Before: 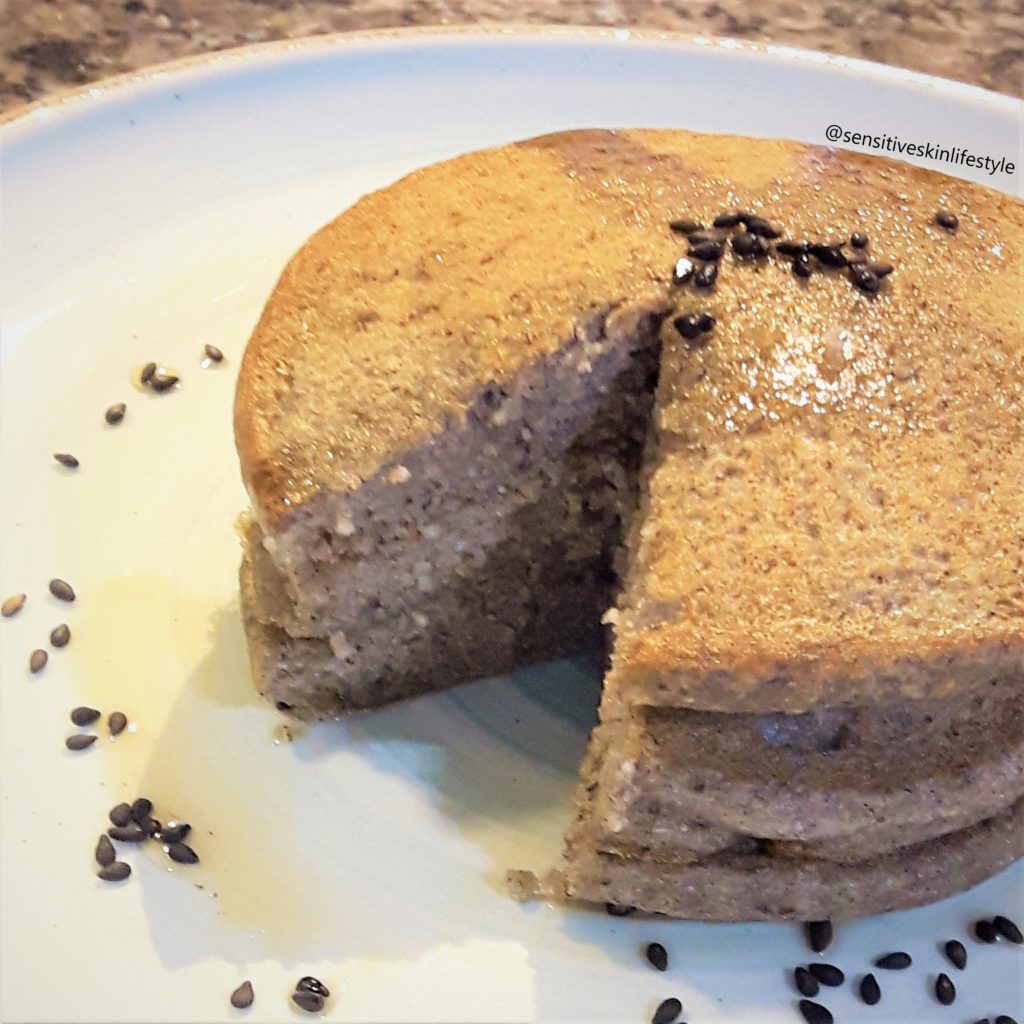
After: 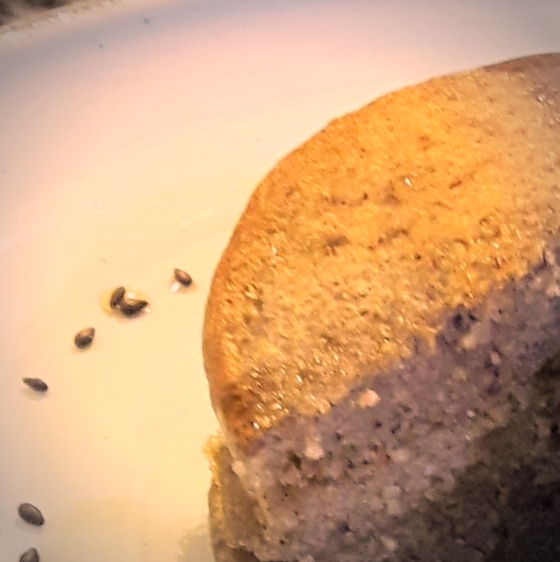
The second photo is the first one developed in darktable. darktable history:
color correction: highlights a* 17.88, highlights b* 18.79
vignetting: on, module defaults
crop and rotate: left 3.047%, top 7.509%, right 42.236%, bottom 37.598%
